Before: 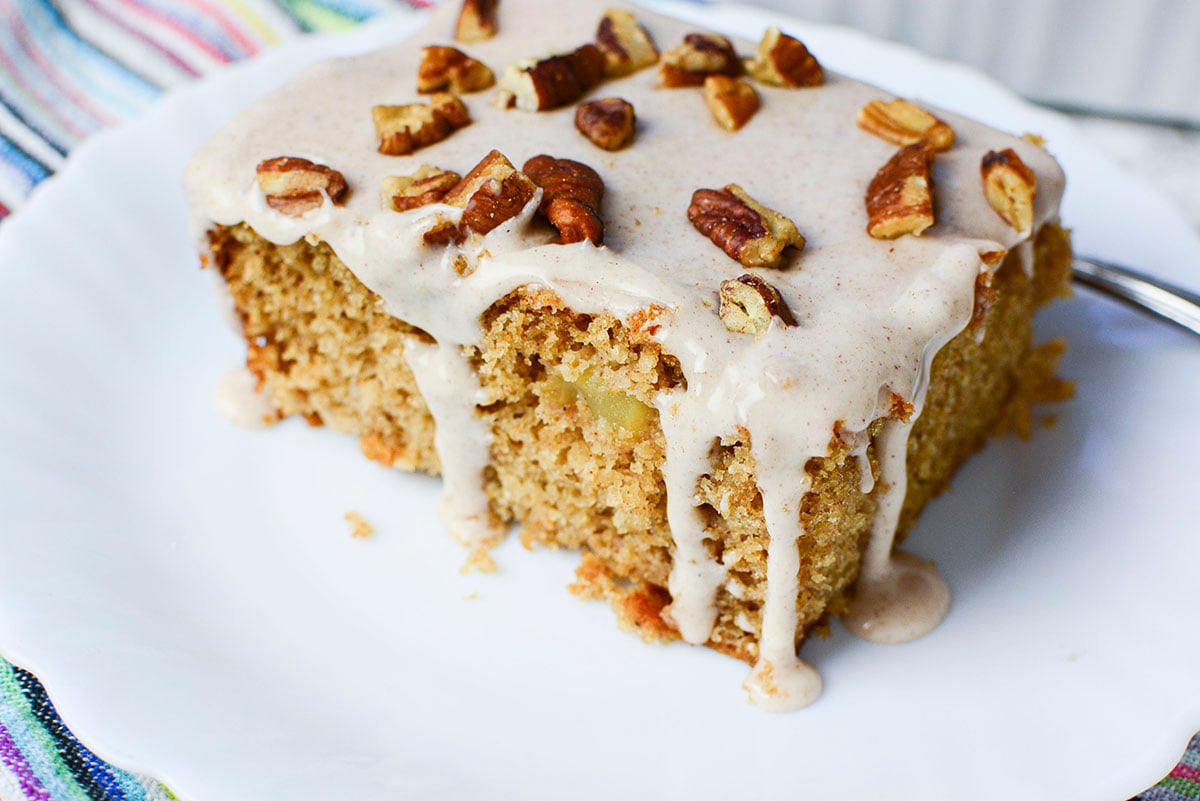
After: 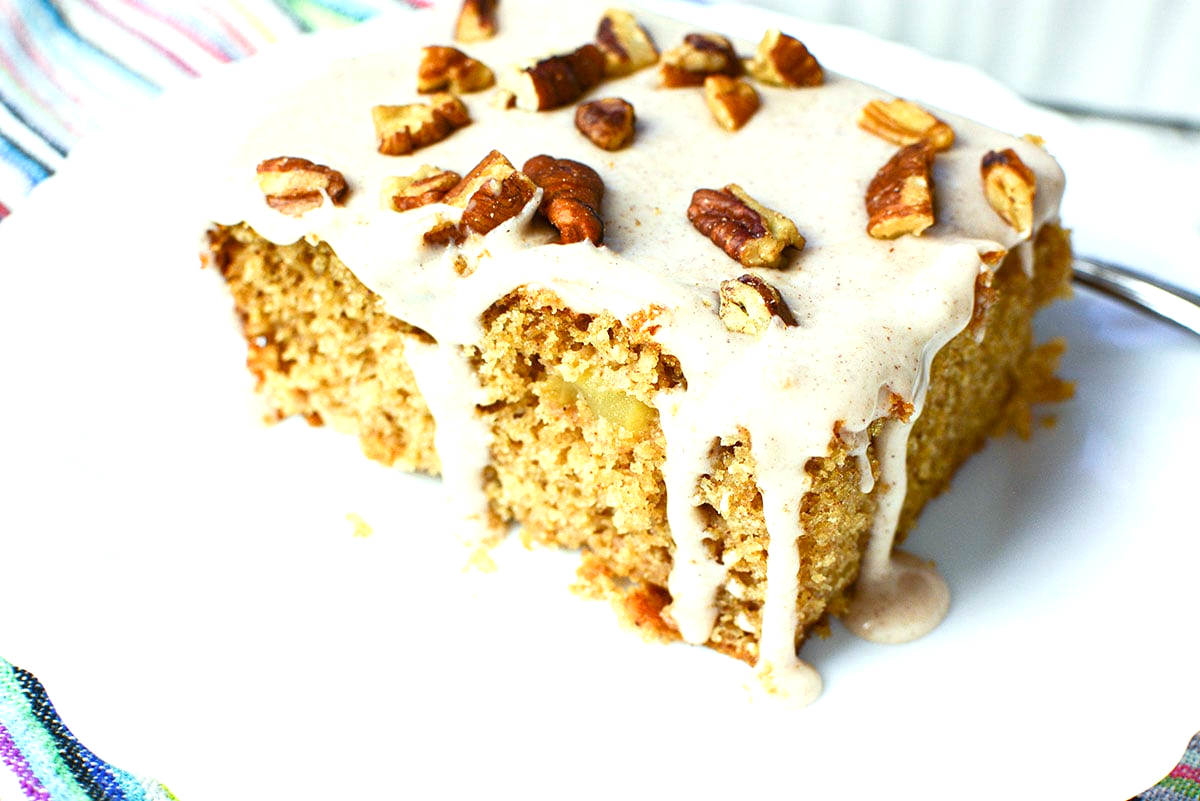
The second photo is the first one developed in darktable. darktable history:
exposure: exposure 0.7 EV, compensate highlight preservation false
rotate and perspective: crop left 0, crop top 0
color correction: highlights a* -4.73, highlights b* 5.06, saturation 0.97
